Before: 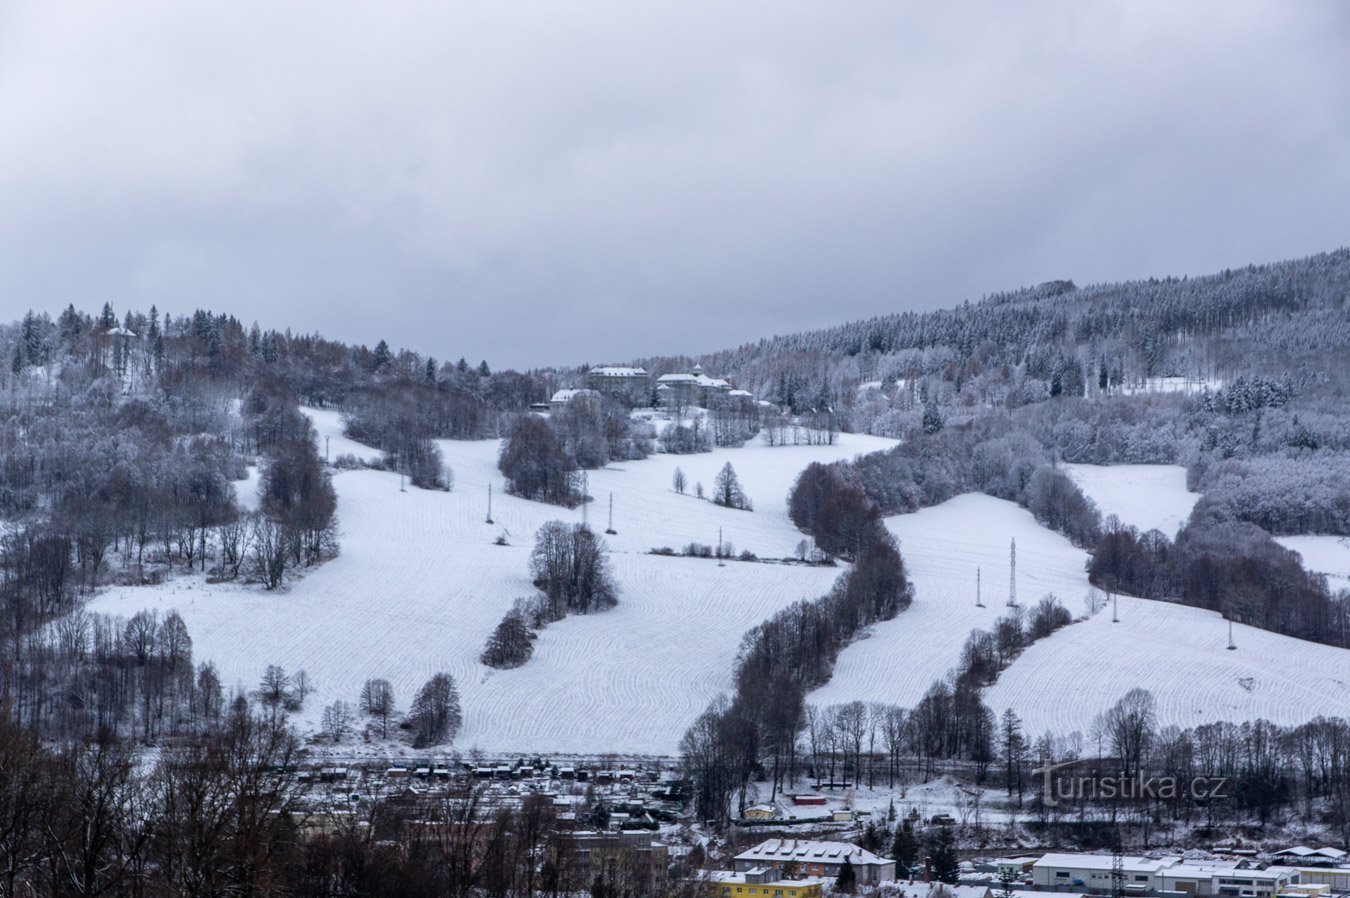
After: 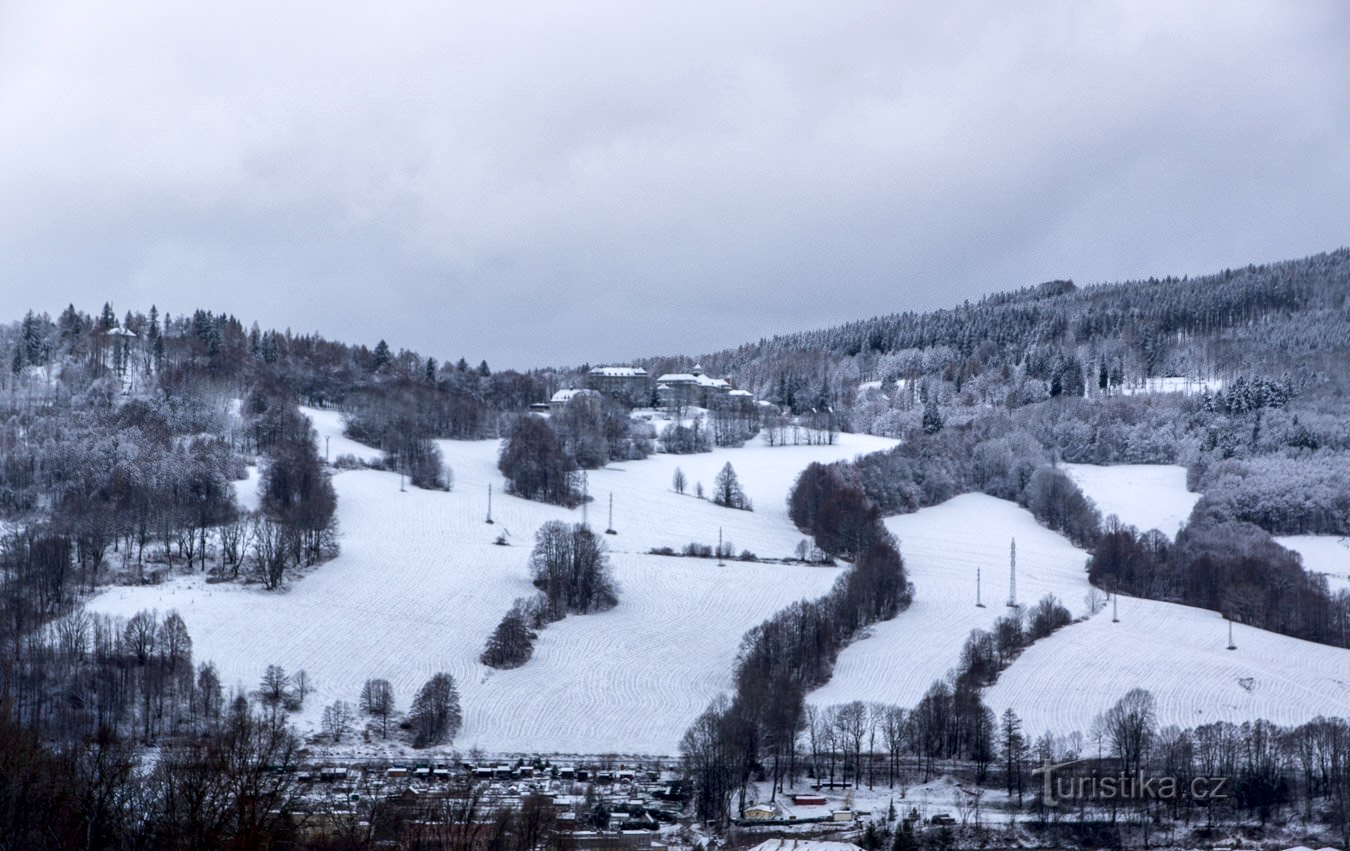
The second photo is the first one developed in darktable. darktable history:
crop and rotate: top 0.006%, bottom 5.225%
shadows and highlights: shadows -69.53, highlights 33.55, soften with gaussian
local contrast: mode bilateral grid, contrast 25, coarseness 59, detail 151%, midtone range 0.2
